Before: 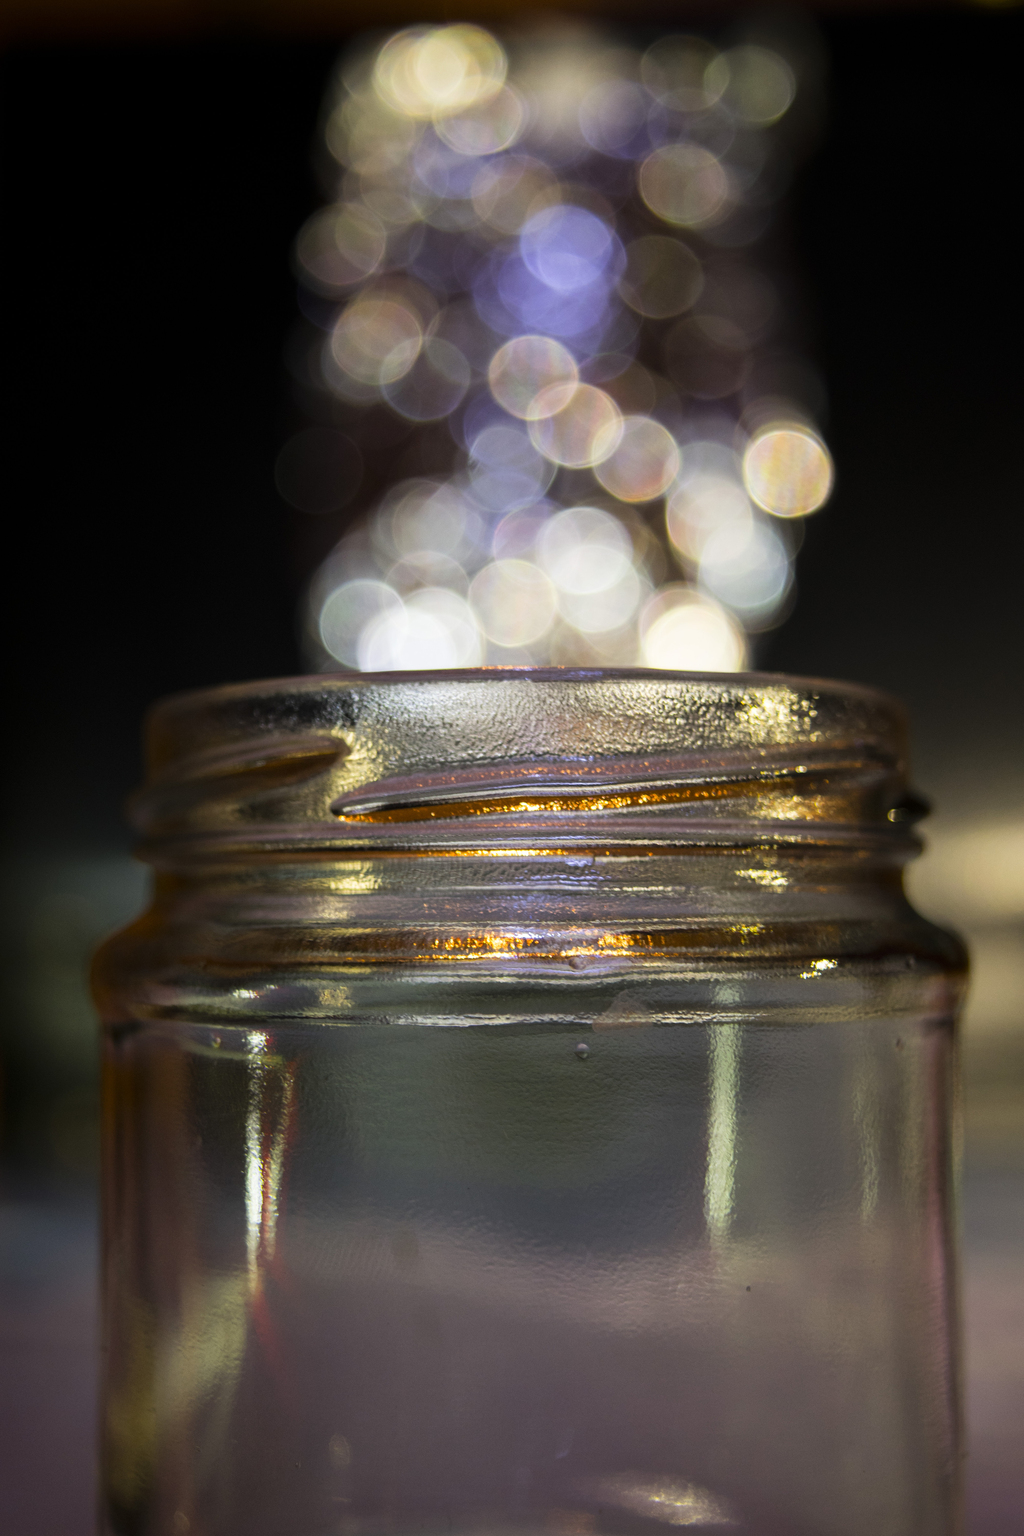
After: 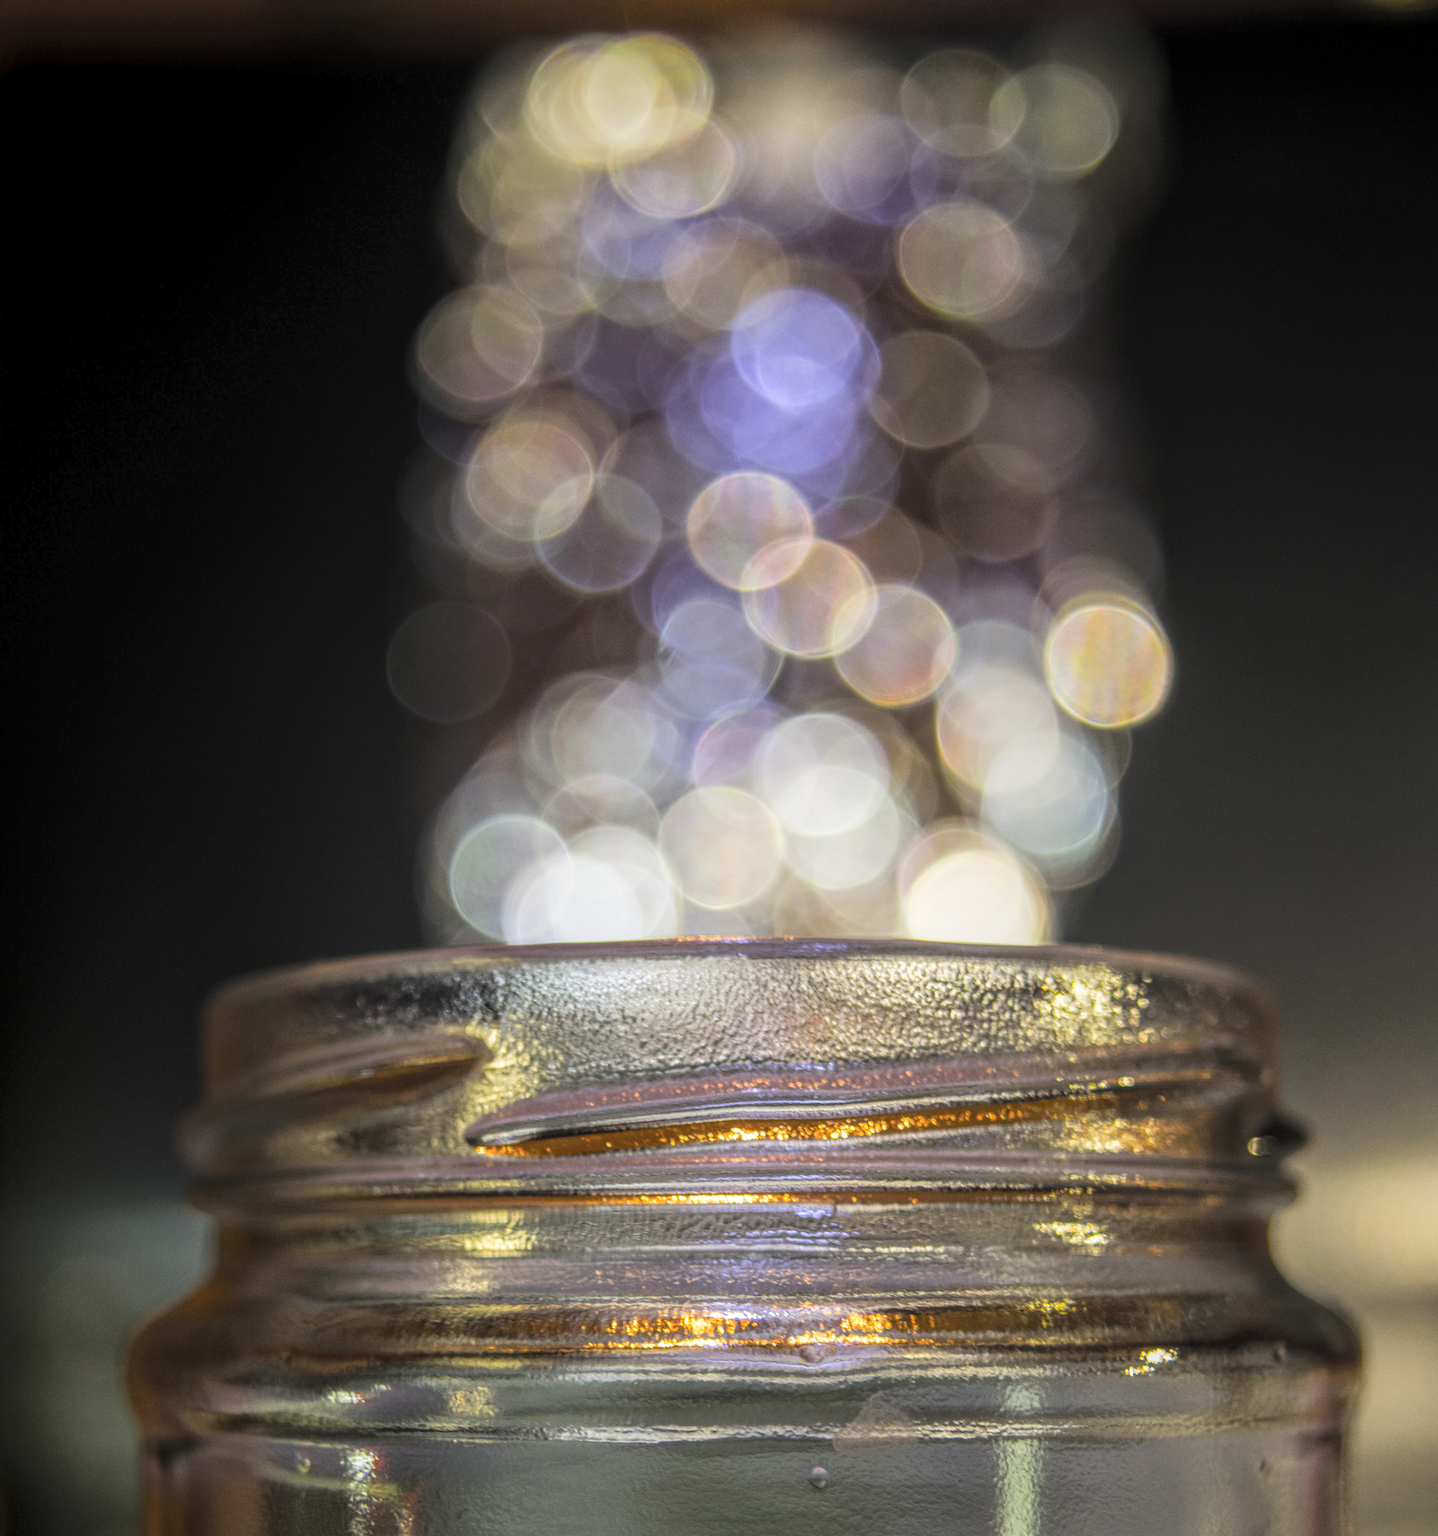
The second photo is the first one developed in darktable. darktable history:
crop: right 0%, bottom 28.838%
local contrast: highlights 67%, shadows 33%, detail 167%, midtone range 0.2
contrast brightness saturation: brightness 0.149
